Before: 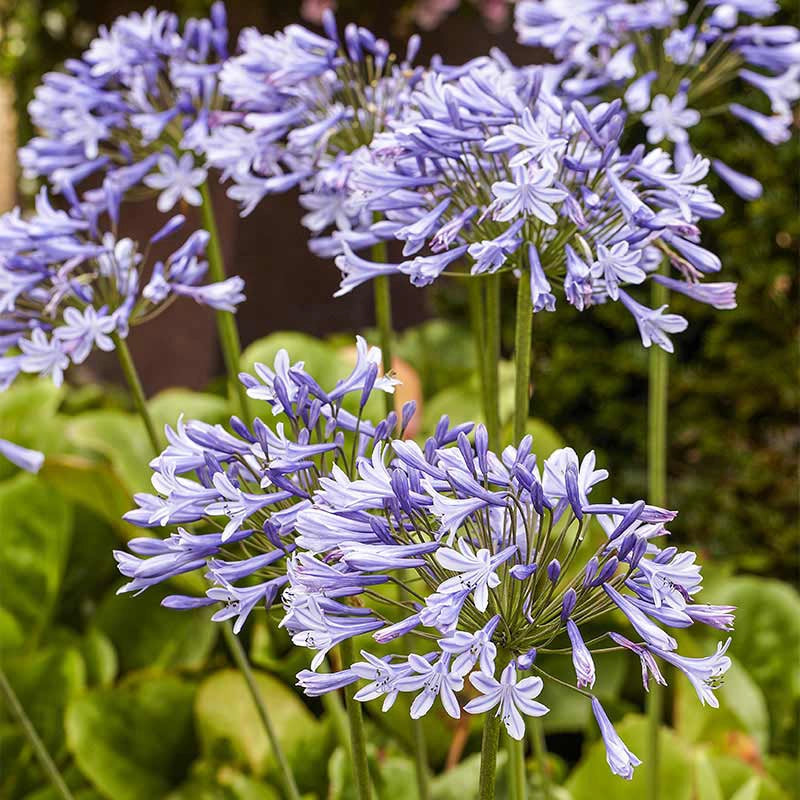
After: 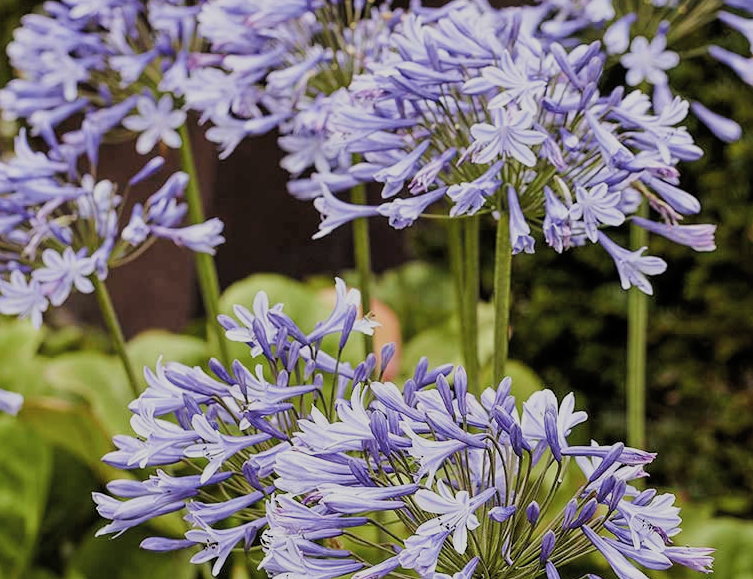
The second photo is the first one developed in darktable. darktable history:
crop: left 2.708%, top 7.337%, right 3.145%, bottom 20.173%
contrast brightness saturation: saturation -0.042
filmic rgb: black relative exposure -7.65 EV, white relative exposure 4.56 EV, hardness 3.61, color science v4 (2020)
